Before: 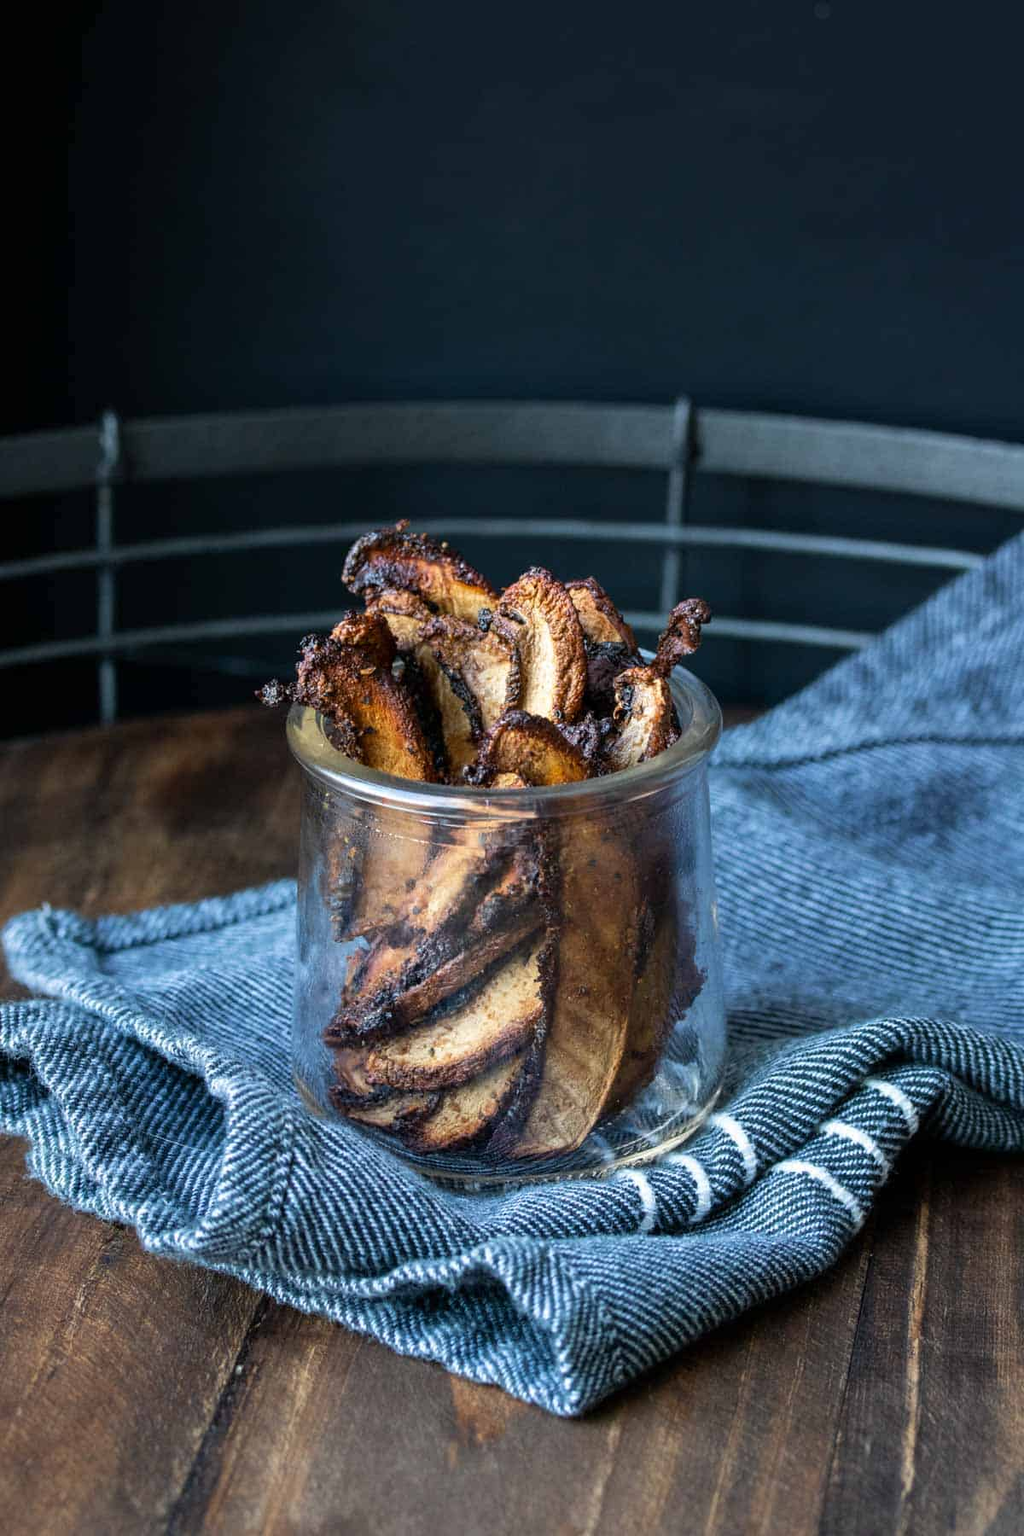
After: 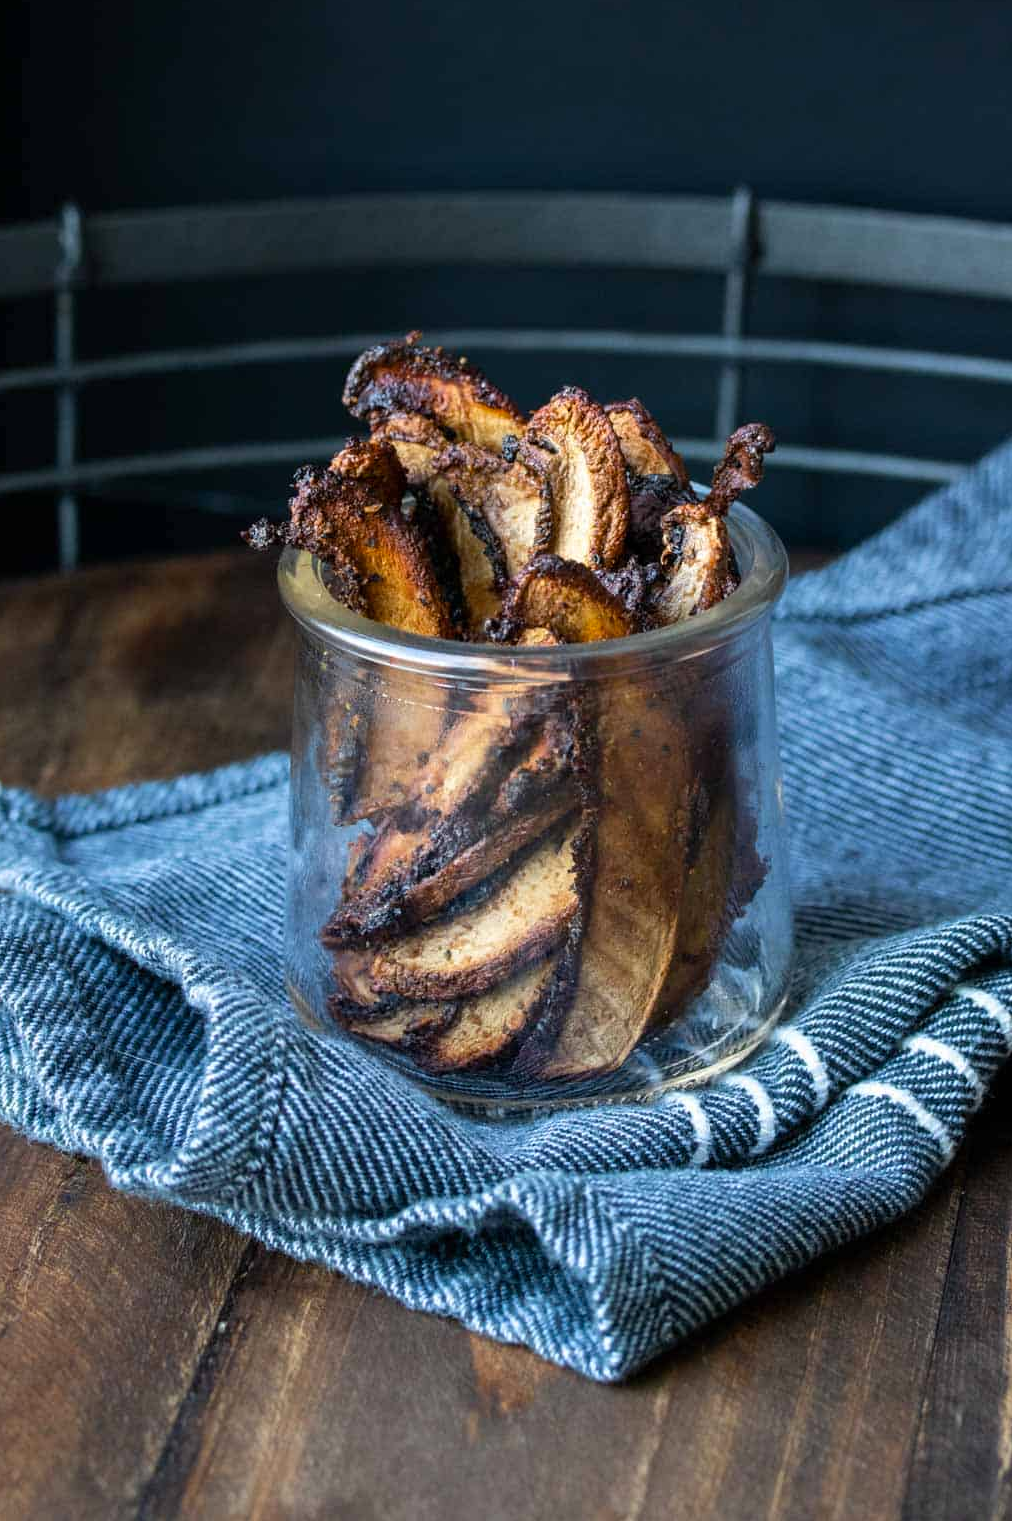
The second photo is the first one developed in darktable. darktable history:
crop and rotate: left 4.9%, top 15.446%, right 10.711%
color balance rgb: perceptual saturation grading › global saturation 8.566%
